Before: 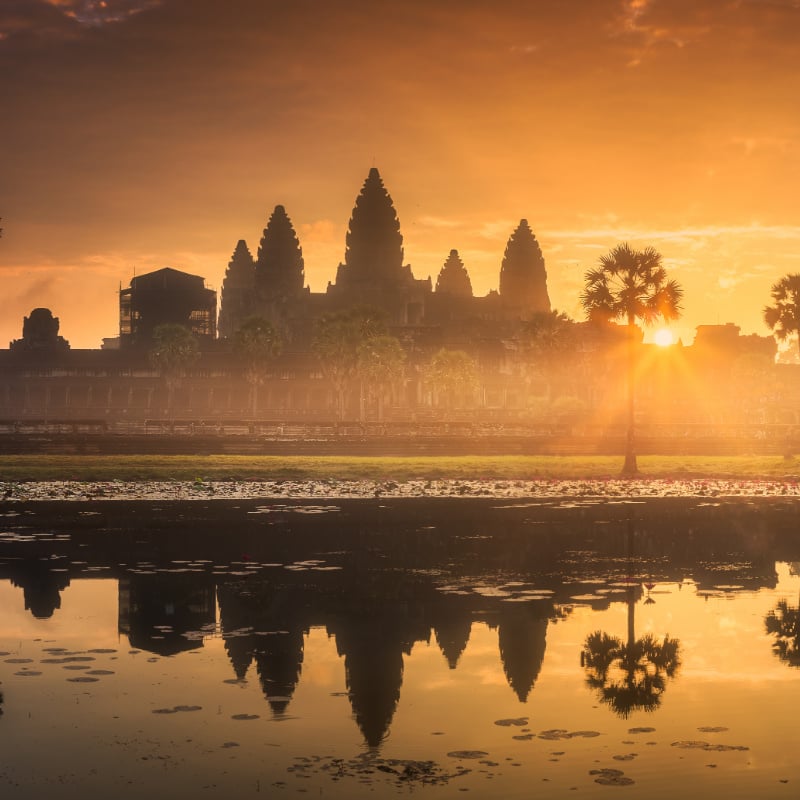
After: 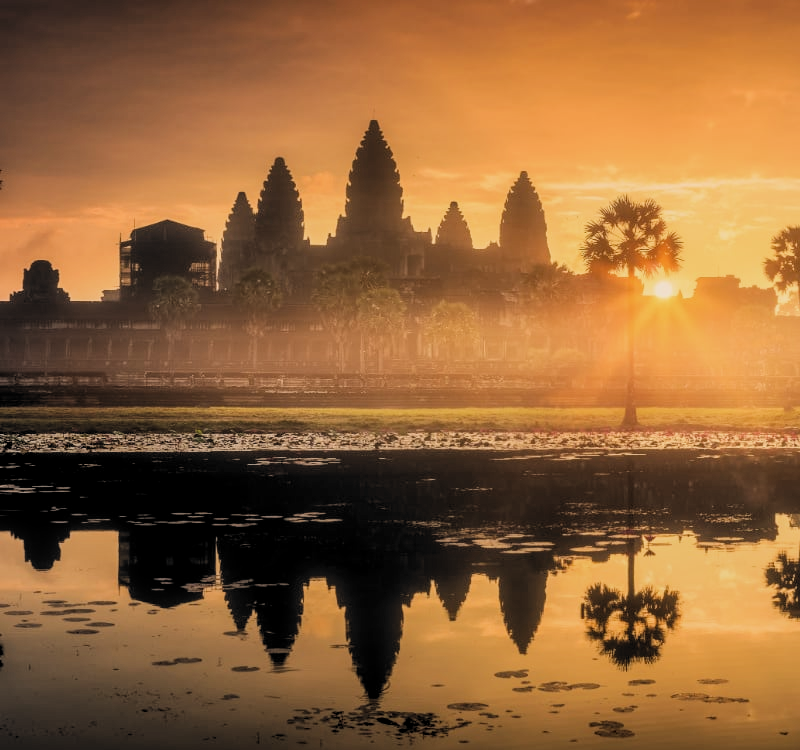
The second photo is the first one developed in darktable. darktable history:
crop and rotate: top 6.226%
local contrast: on, module defaults
filmic rgb: black relative exposure -5.12 EV, white relative exposure 4 EV, hardness 2.88, contrast 1.195, highlights saturation mix -28.94%, color science v6 (2022)
